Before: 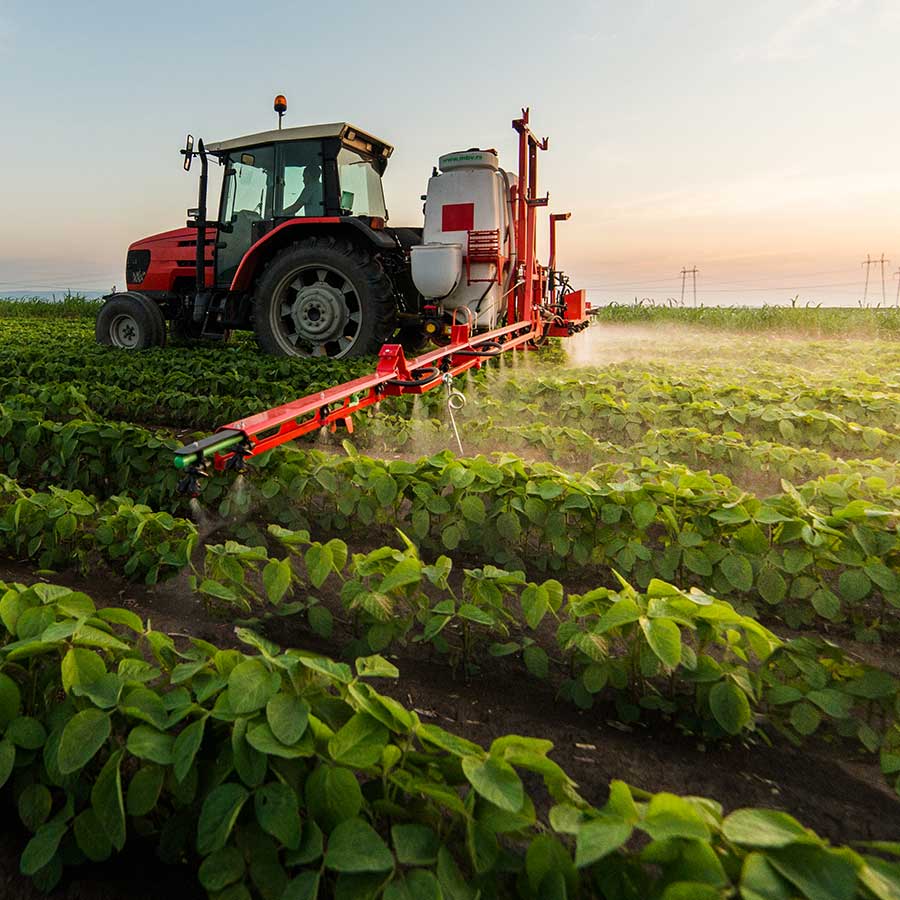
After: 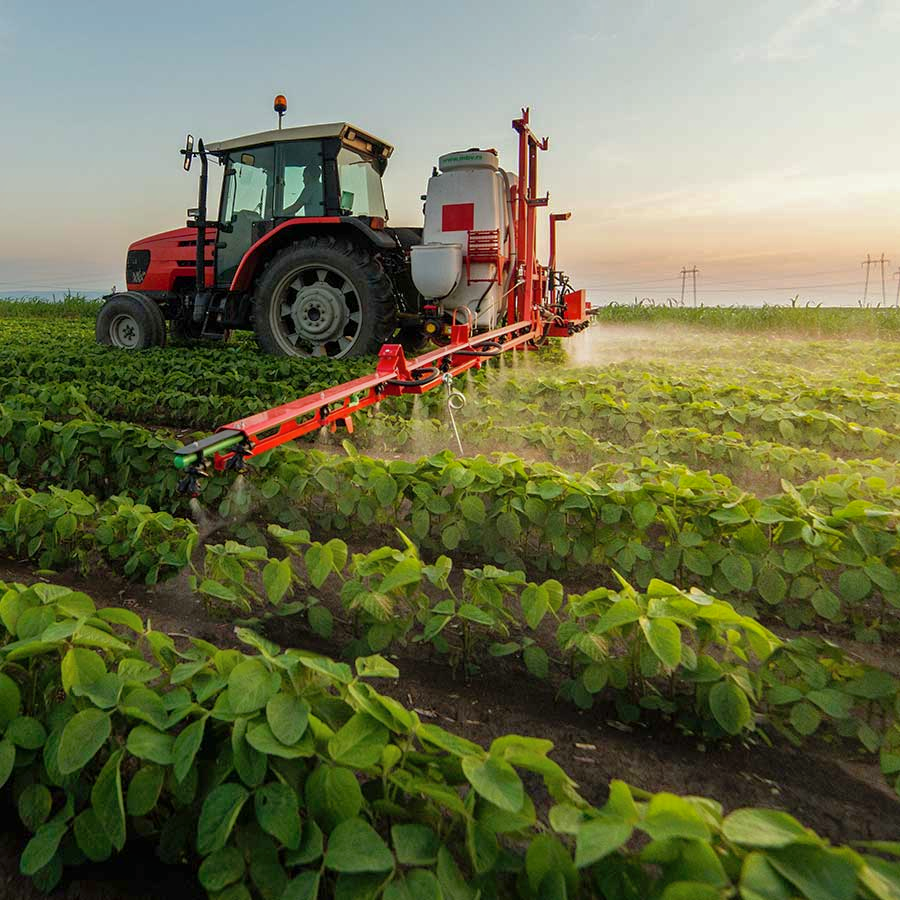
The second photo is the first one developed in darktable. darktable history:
shadows and highlights: on, module defaults
white balance: red 0.978, blue 0.999
